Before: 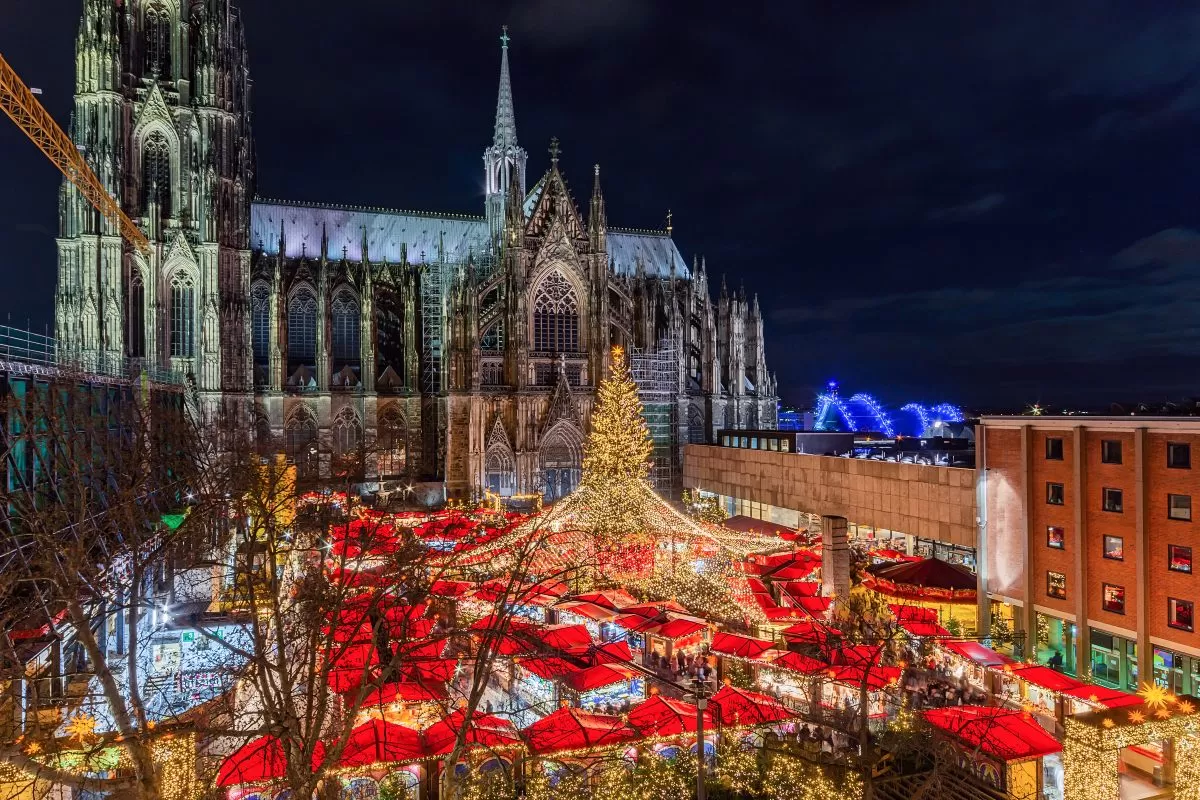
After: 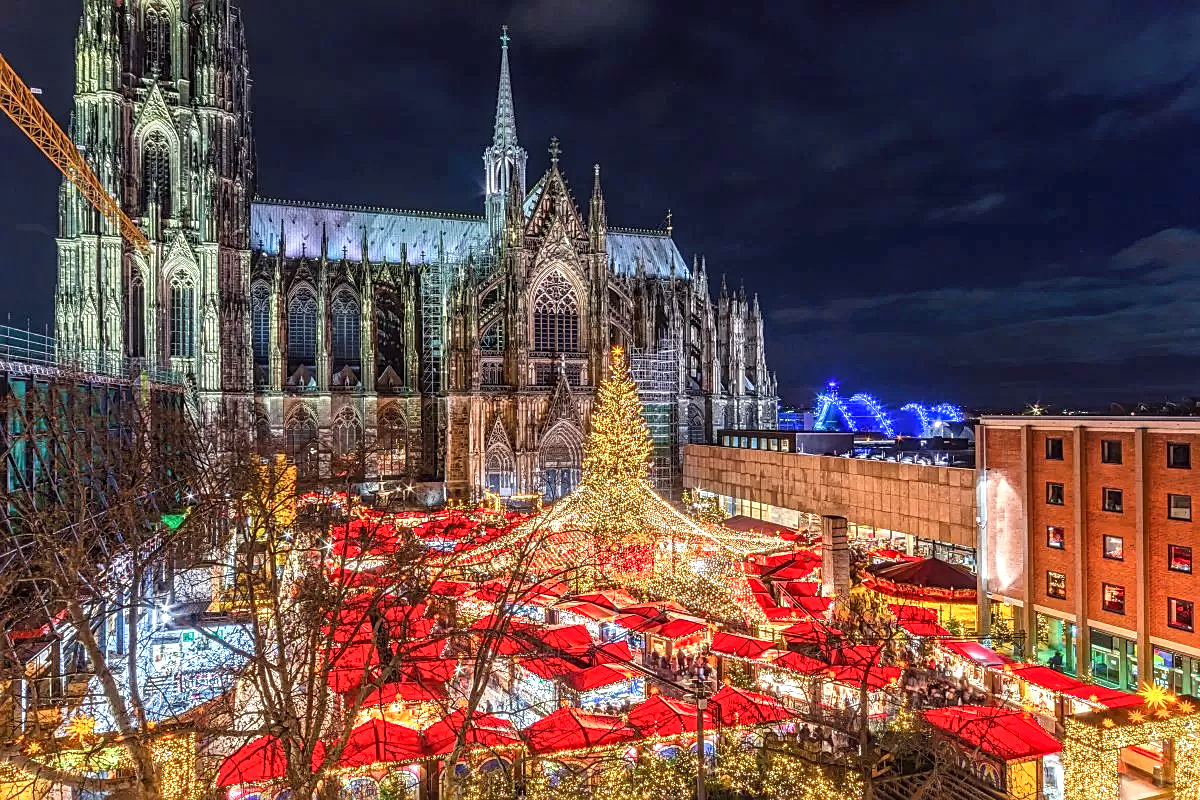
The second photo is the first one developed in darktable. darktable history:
exposure: black level correction 0, exposure 0.7 EV, compensate exposure bias true, compensate highlight preservation false
sharpen: on, module defaults
local contrast: highlights 0%, shadows 0%, detail 133%
